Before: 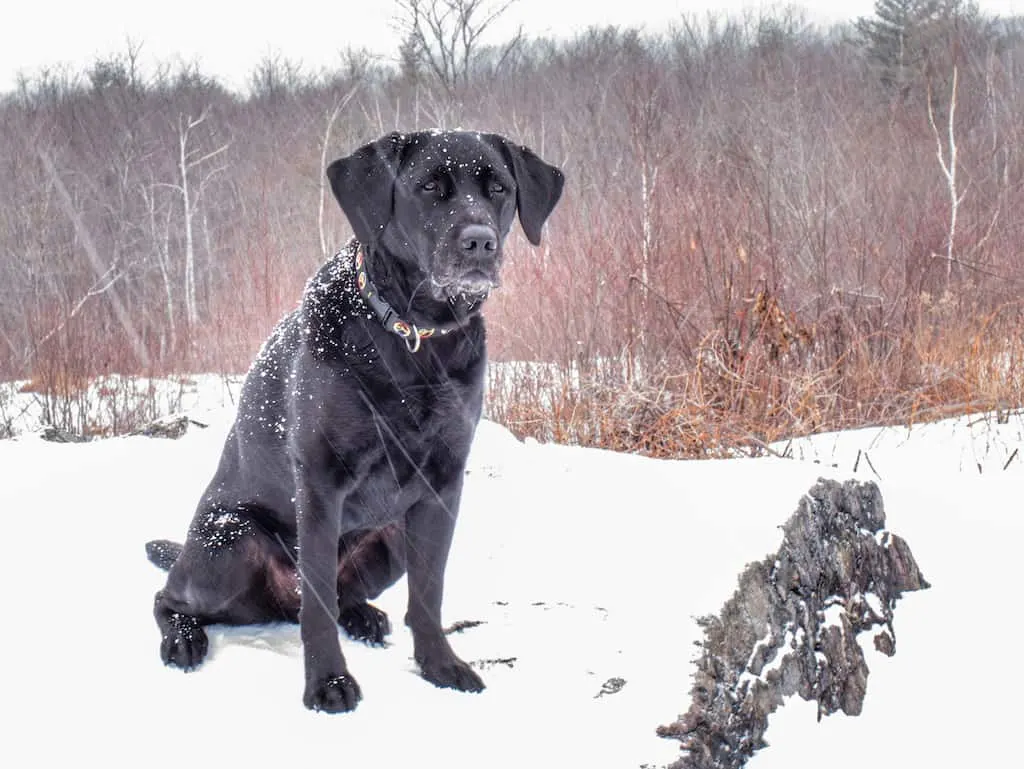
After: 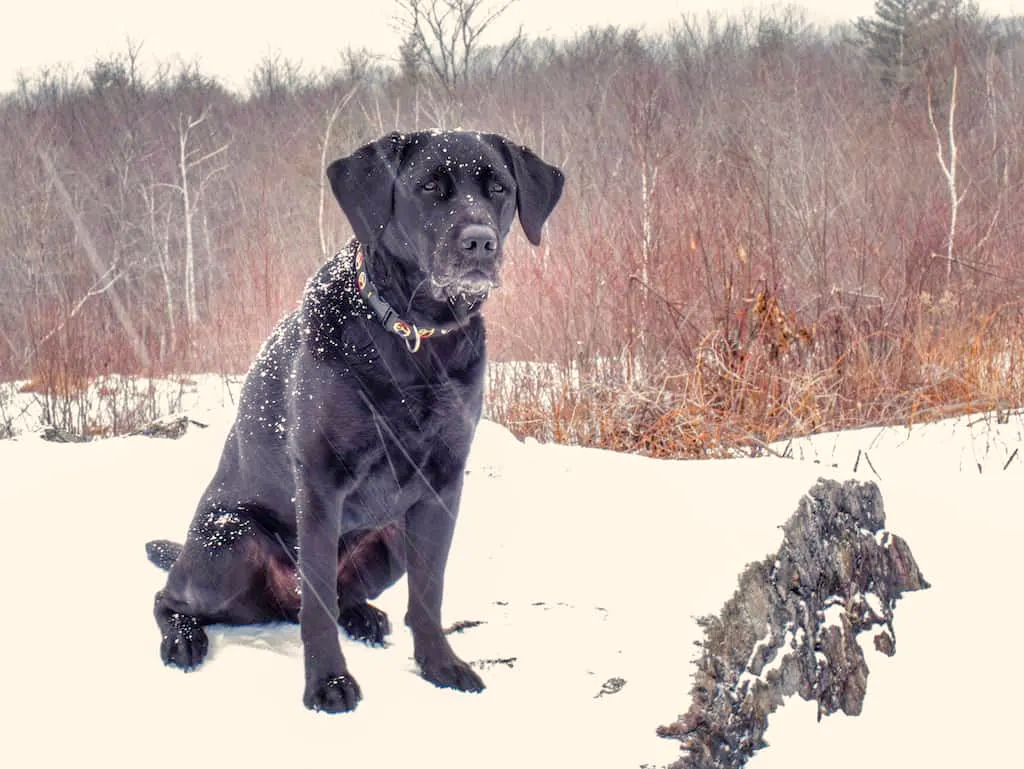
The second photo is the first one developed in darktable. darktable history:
color balance rgb: highlights gain › chroma 2.985%, highlights gain › hue 75.44°, perceptual saturation grading › global saturation 20%, perceptual saturation grading › highlights -25.828%, perceptual saturation grading › shadows 49.821%
